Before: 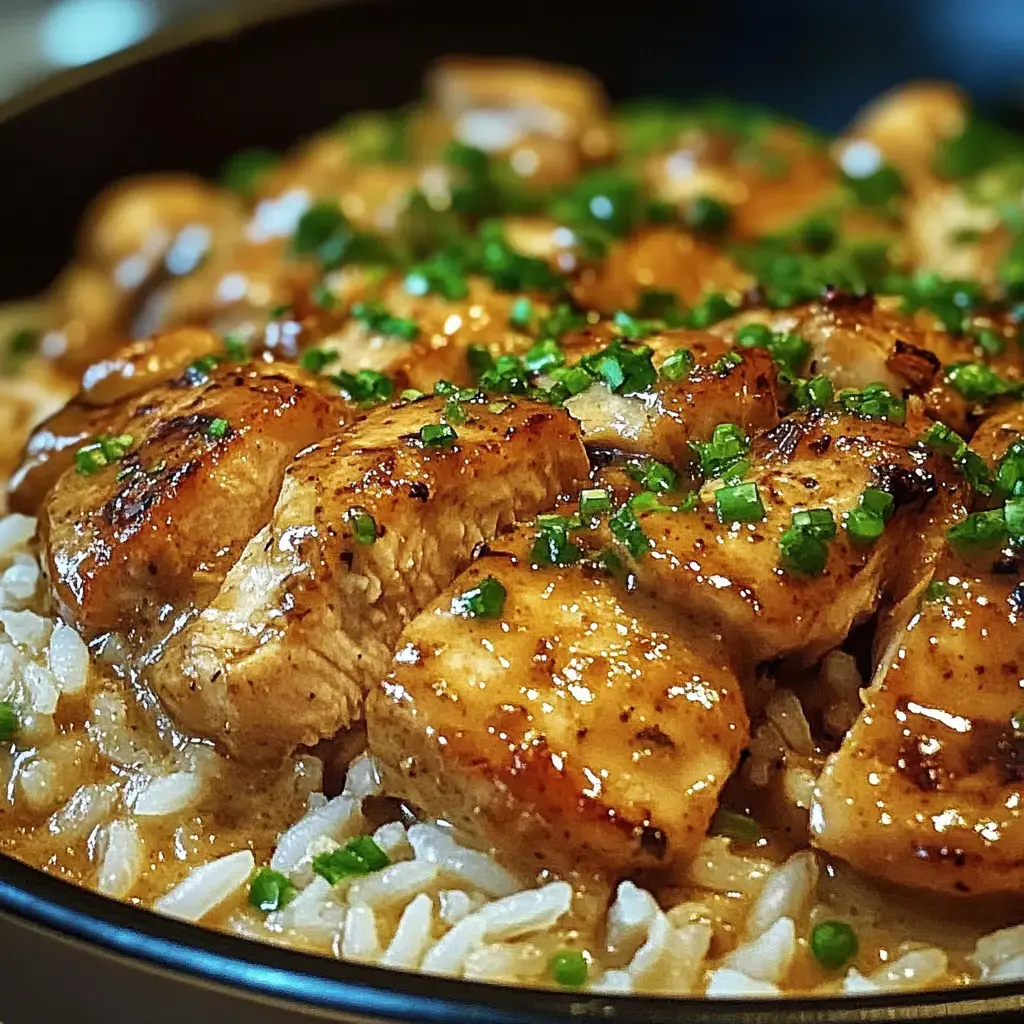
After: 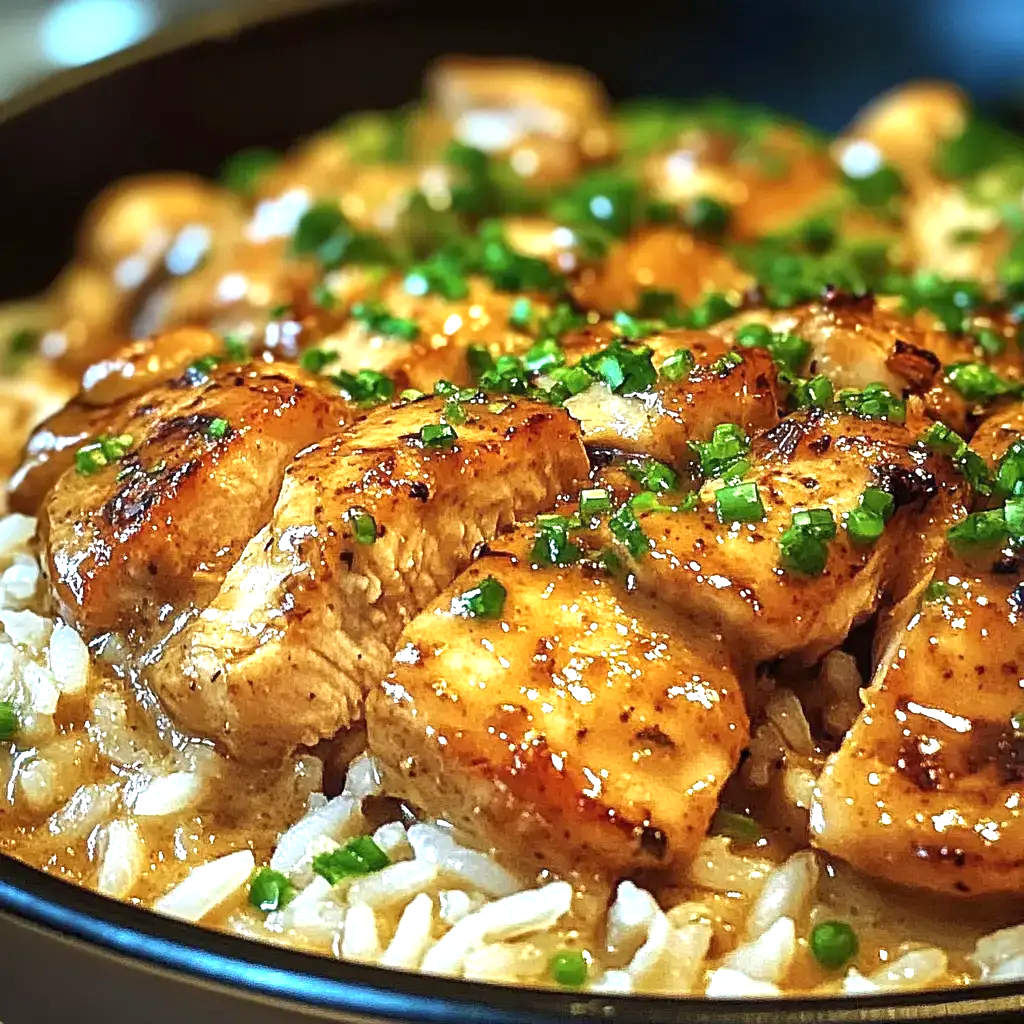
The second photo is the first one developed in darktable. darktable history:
exposure: exposure 0.742 EV, compensate exposure bias true, compensate highlight preservation false
